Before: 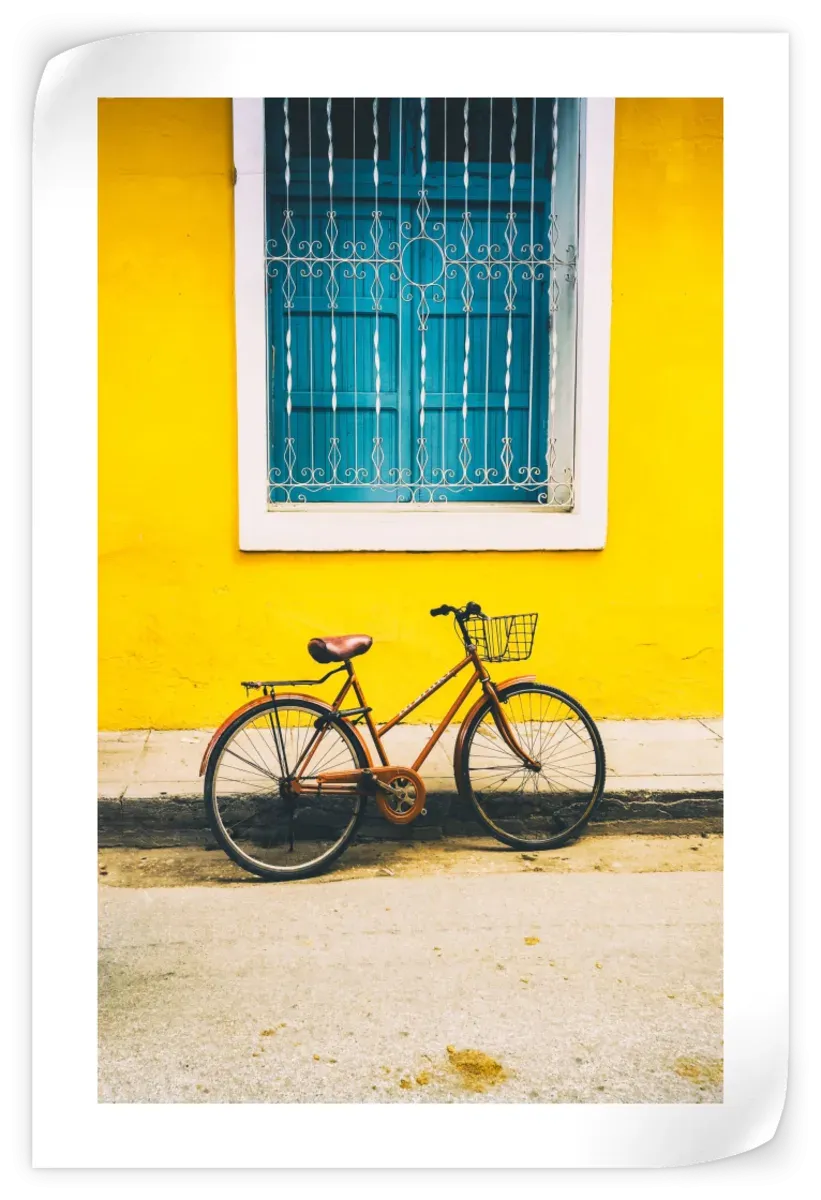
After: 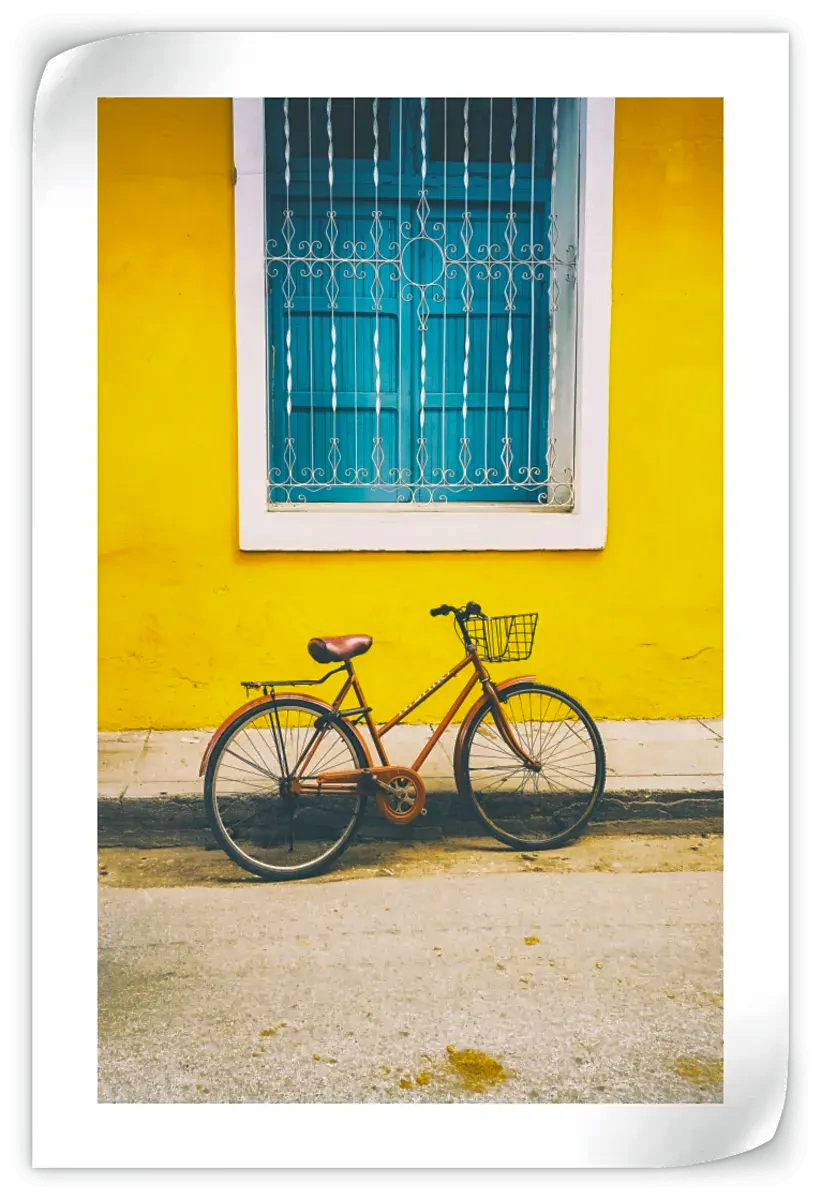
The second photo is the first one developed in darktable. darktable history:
sharpen: amount 0.2
haze removal: compatibility mode true, adaptive false
color balance: mode lift, gamma, gain (sRGB), lift [1, 1, 1.022, 1.026]
shadows and highlights: on, module defaults
